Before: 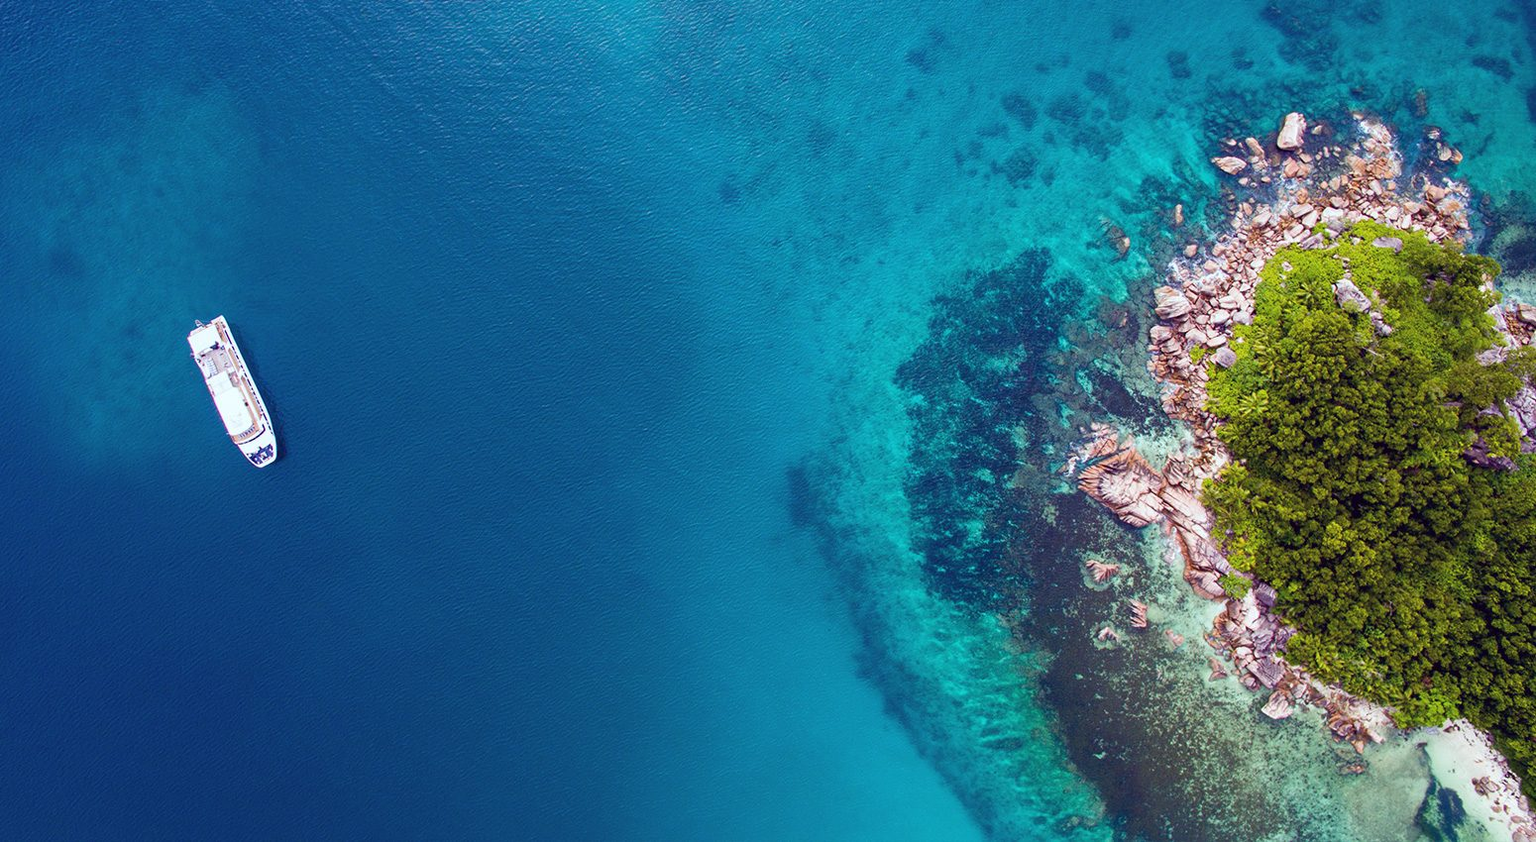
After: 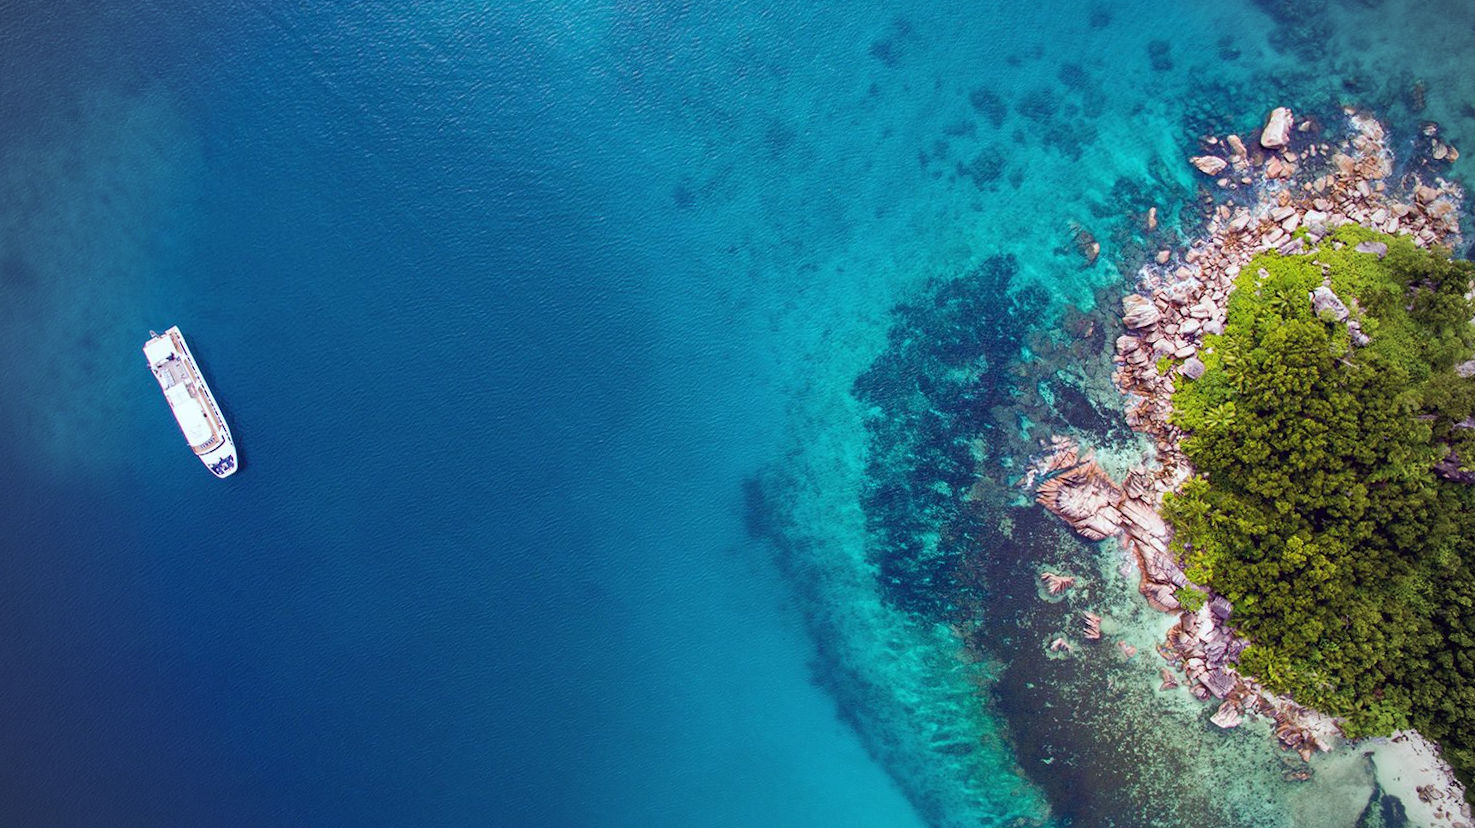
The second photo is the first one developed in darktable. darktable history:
rotate and perspective: rotation 0.074°, lens shift (vertical) 0.096, lens shift (horizontal) -0.041, crop left 0.043, crop right 0.952, crop top 0.024, crop bottom 0.979
vignetting: on, module defaults
